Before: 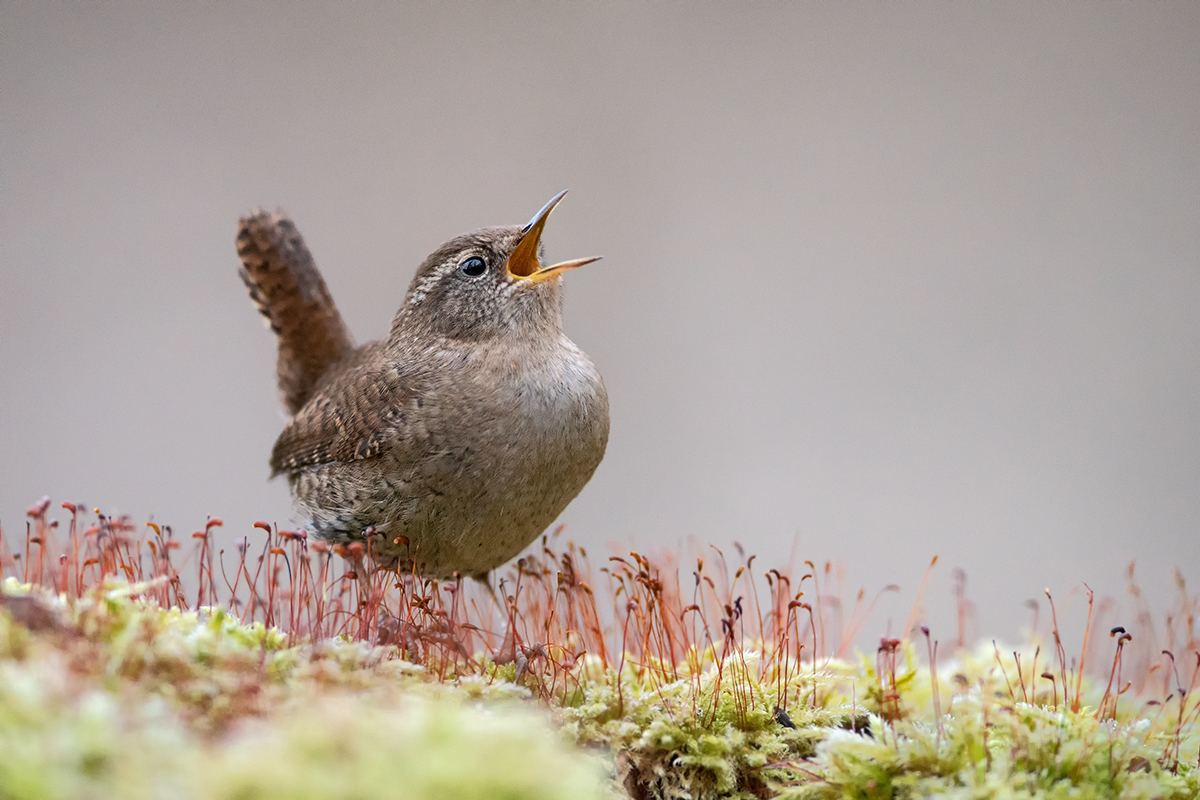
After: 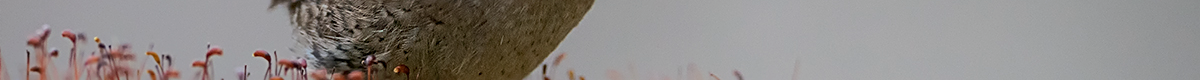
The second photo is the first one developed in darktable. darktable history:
crop and rotate: top 59.084%, bottom 30.916%
exposure: exposure -0.462 EV, compensate highlight preservation false
white balance: red 0.978, blue 0.999
sharpen: on, module defaults
bloom: size 9%, threshold 100%, strength 7%
